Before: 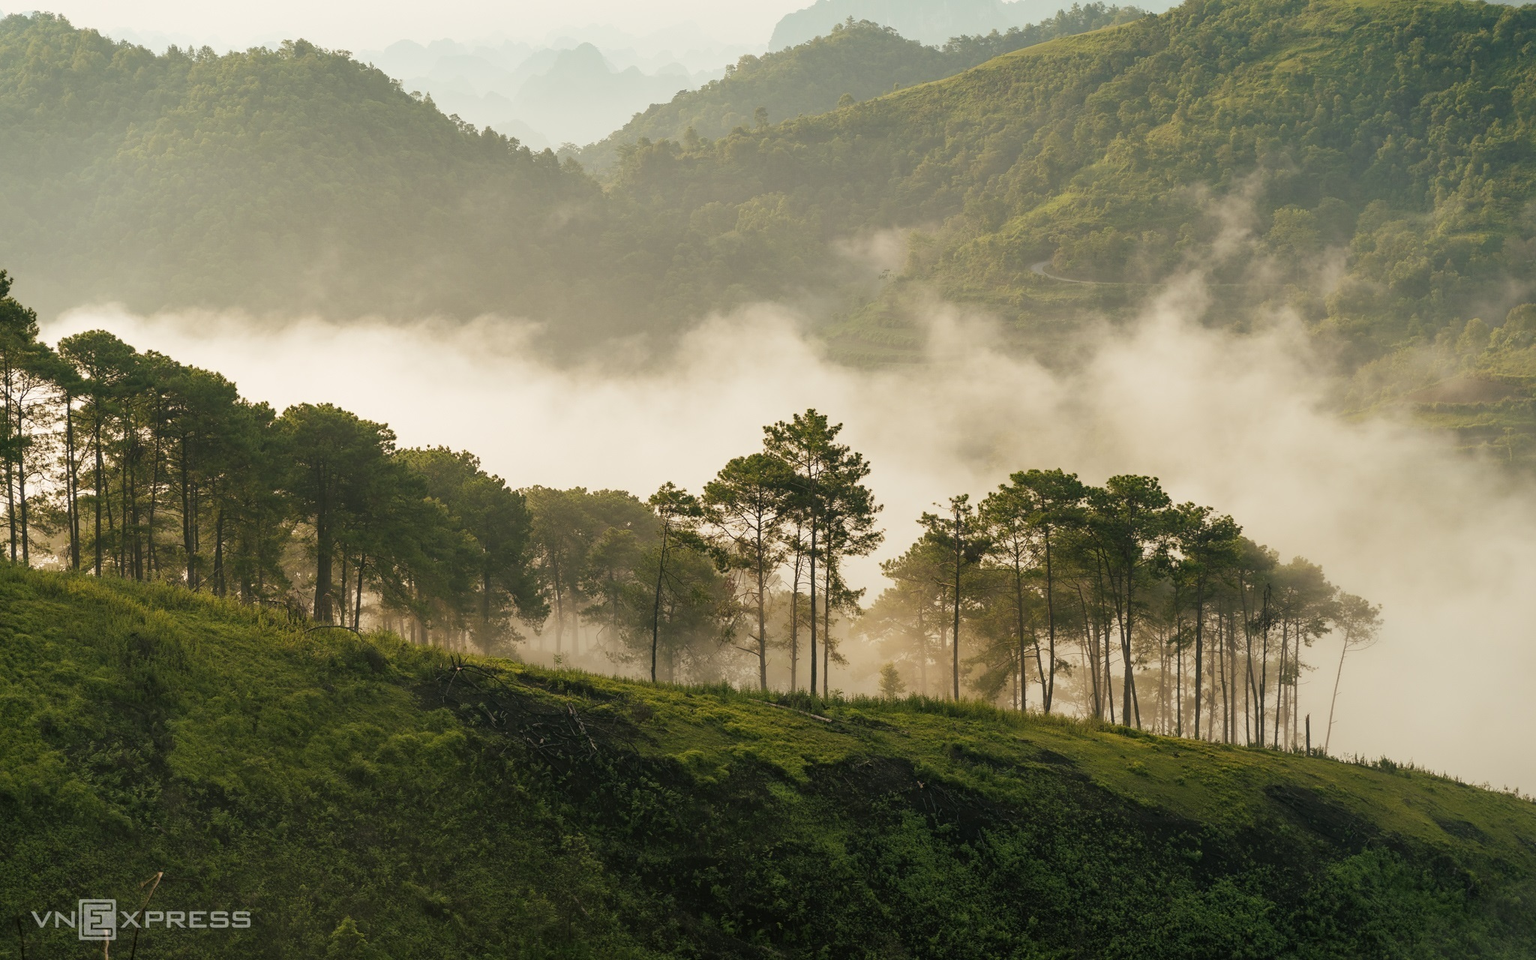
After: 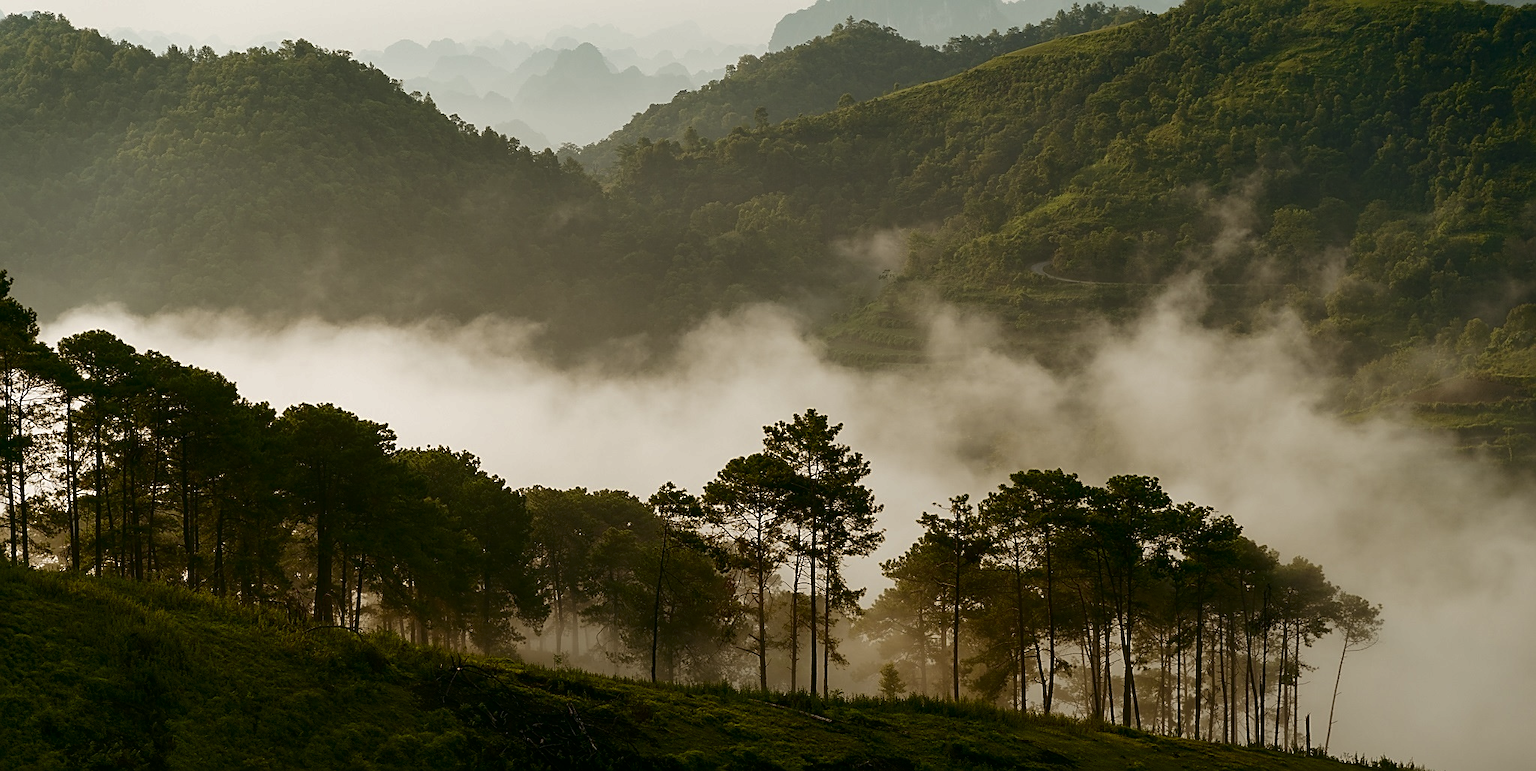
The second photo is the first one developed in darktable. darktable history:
contrast brightness saturation: brightness -0.52
sharpen: on, module defaults
crop: bottom 19.644%
